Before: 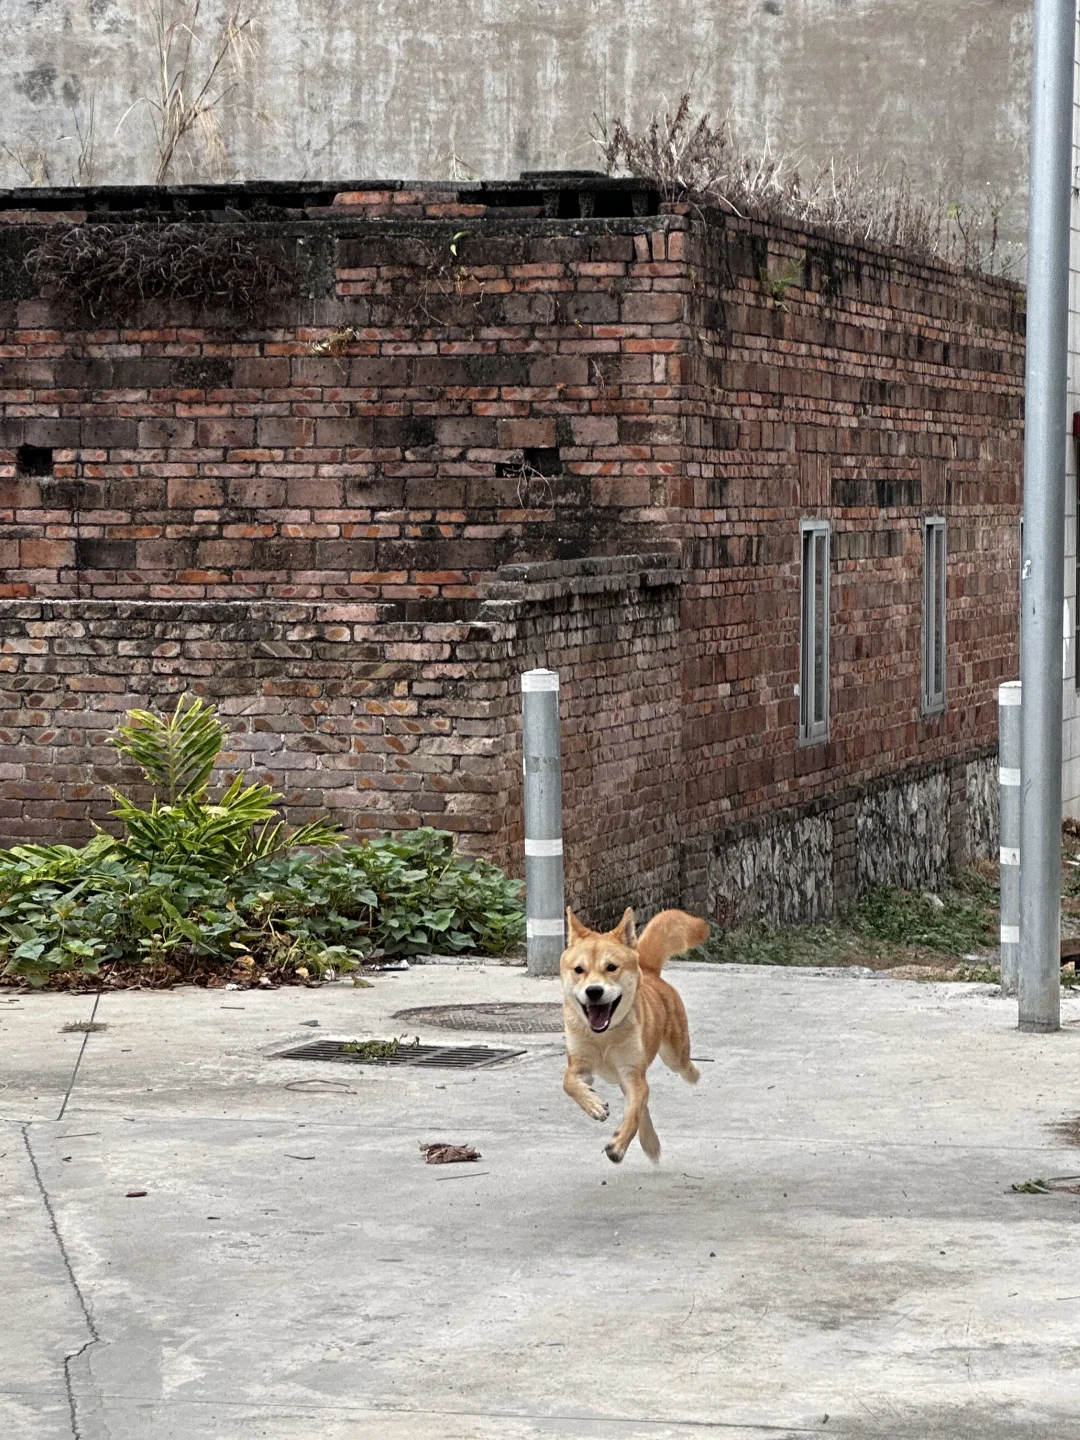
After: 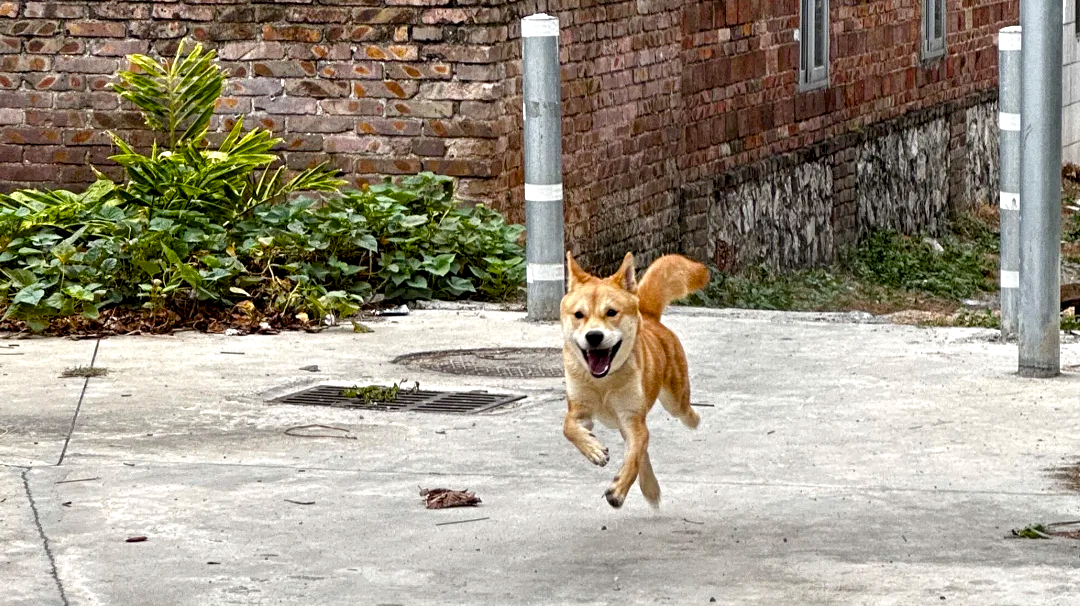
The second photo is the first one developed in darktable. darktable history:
color balance rgb: perceptual saturation grading › global saturation 45%, perceptual saturation grading › highlights -25%, perceptual saturation grading › shadows 50%, perceptual brilliance grading › global brilliance 3%, global vibrance 3%
crop: top 45.551%, bottom 12.262%
local contrast: highlights 123%, shadows 126%, detail 140%, midtone range 0.254
